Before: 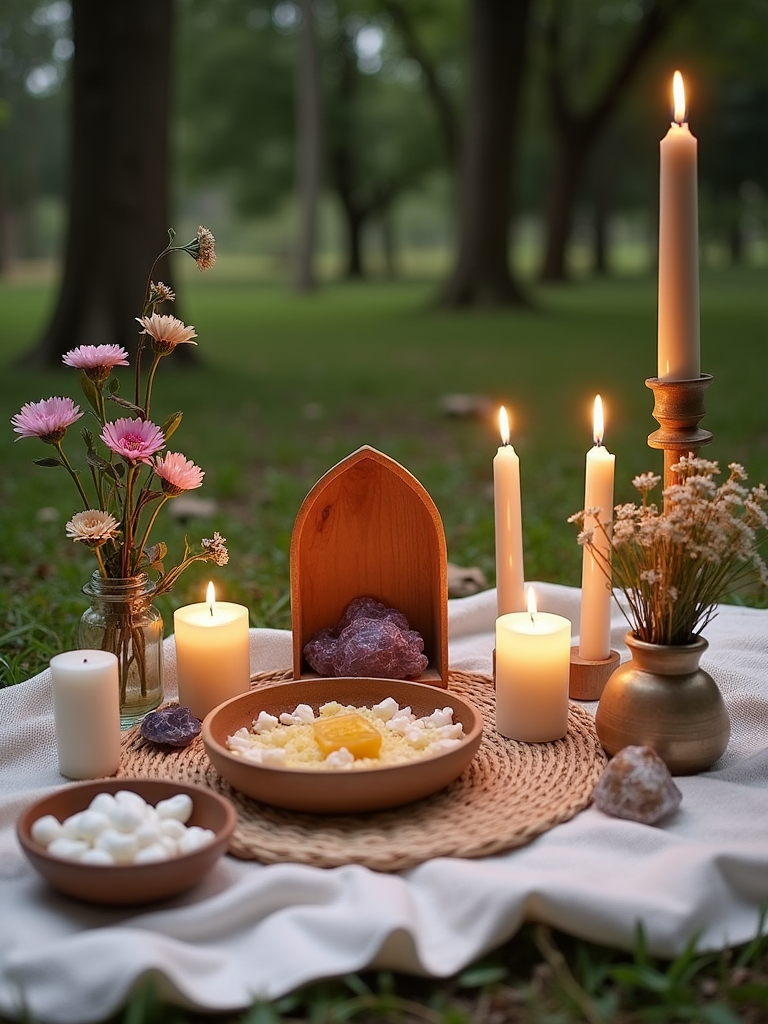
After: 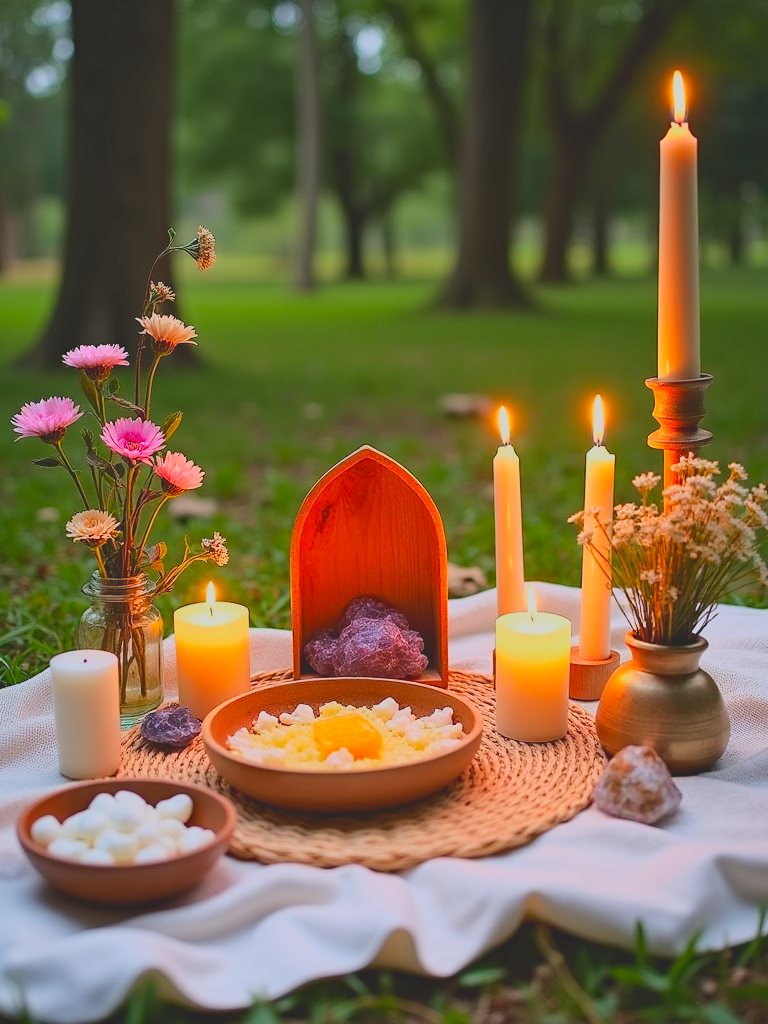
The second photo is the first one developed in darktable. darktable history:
contrast brightness saturation: contrast -0.298
color correction: highlights b* -0.047, saturation 1.33
haze removal: compatibility mode true, adaptive false
base curve: curves: ch0 [(0, 0) (0.028, 0.03) (0.121, 0.232) (0.46, 0.748) (0.859, 0.968) (1, 1)]
